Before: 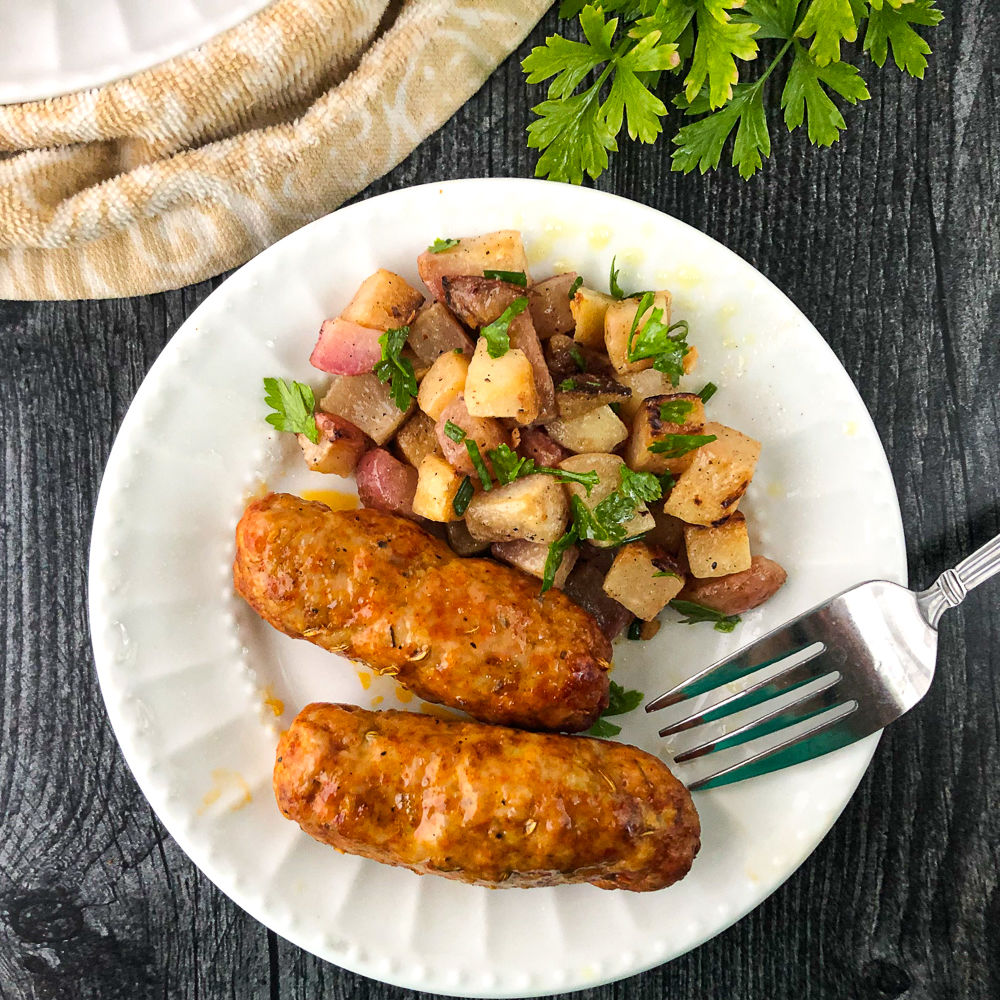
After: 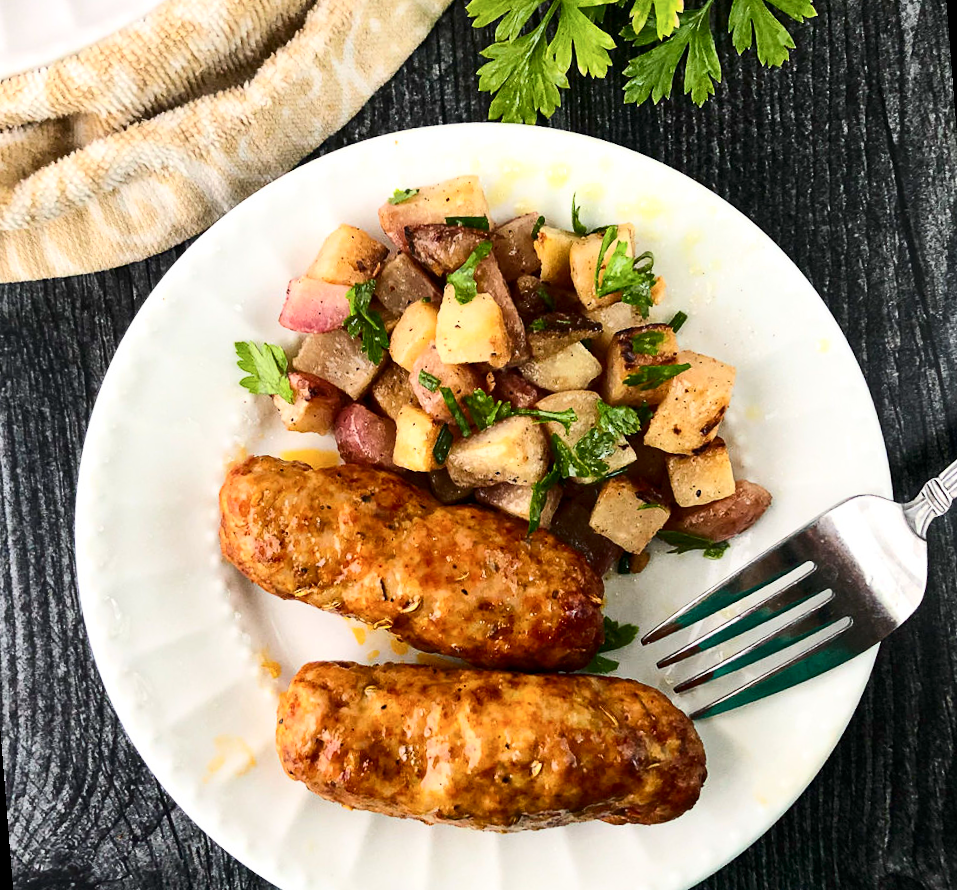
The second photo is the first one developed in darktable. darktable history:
rotate and perspective: rotation -4.57°, crop left 0.054, crop right 0.944, crop top 0.087, crop bottom 0.914
contrast brightness saturation: contrast 0.28
